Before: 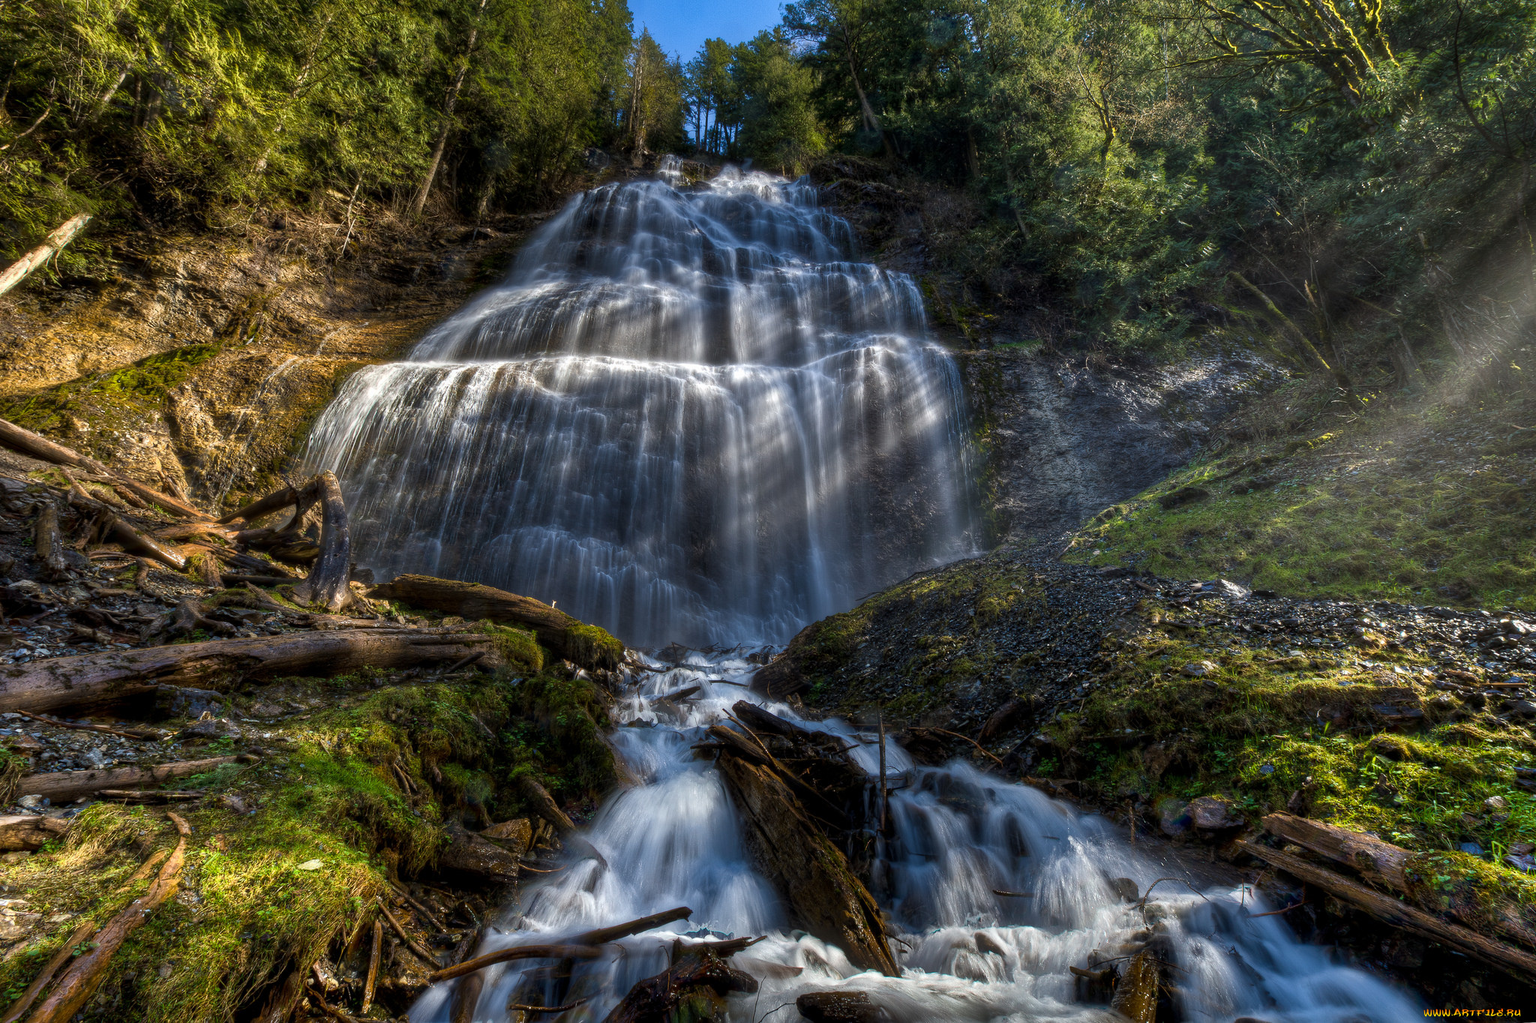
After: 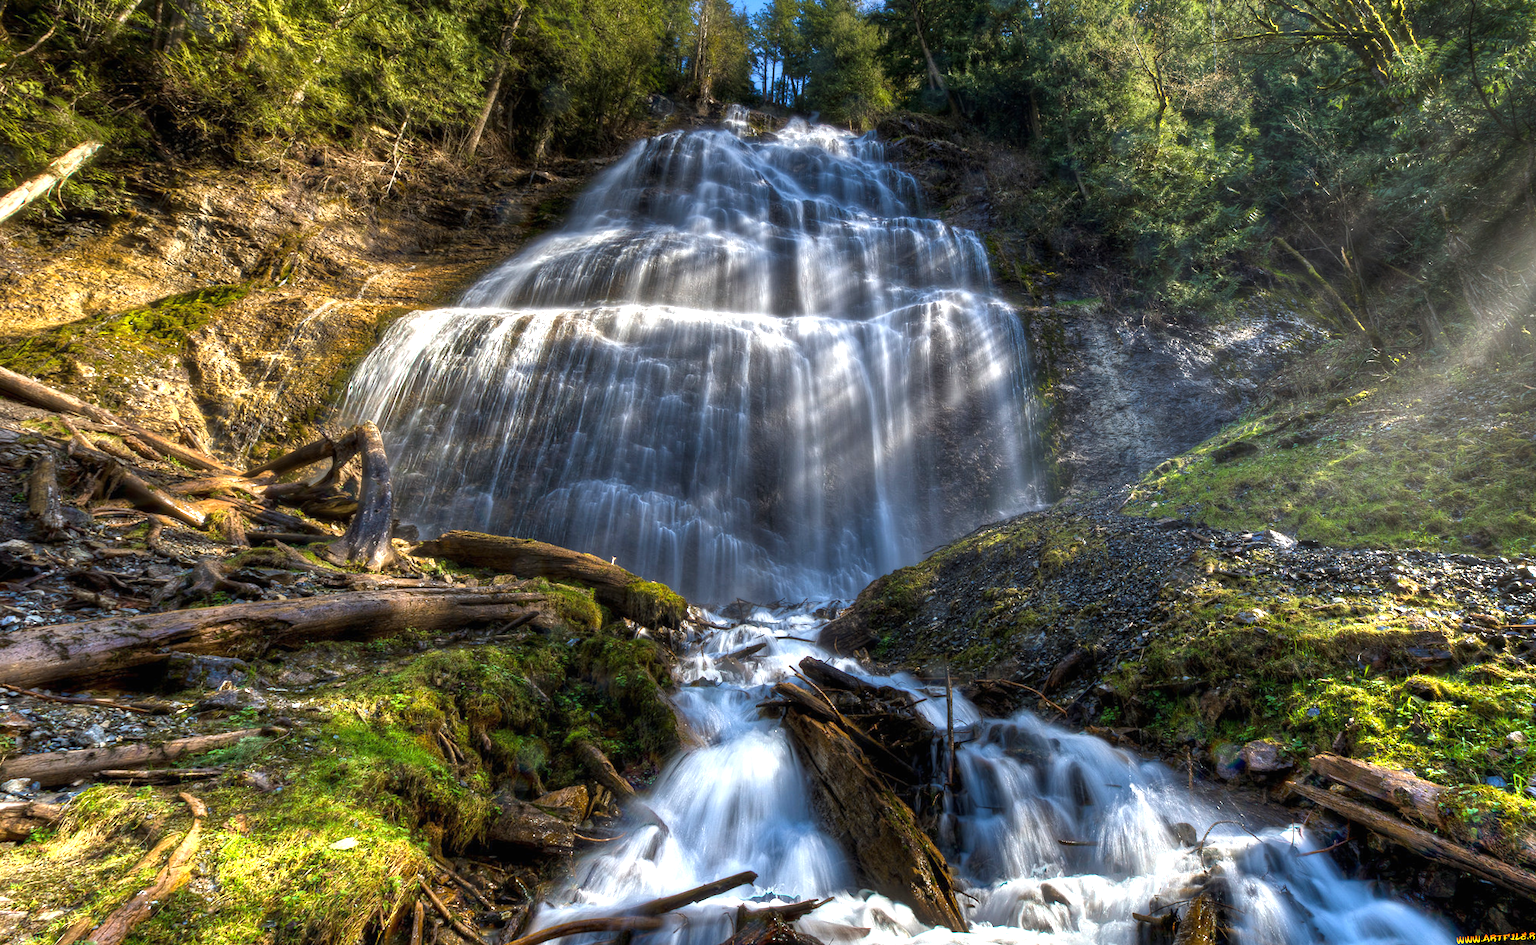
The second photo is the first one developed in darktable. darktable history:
exposure: black level correction 0, exposure 1.2 EV, compensate exposure bias true, compensate highlight preservation false
rotate and perspective: rotation -0.013°, lens shift (vertical) -0.027, lens shift (horizontal) 0.178, crop left 0.016, crop right 0.989, crop top 0.082, crop bottom 0.918
graduated density: on, module defaults
